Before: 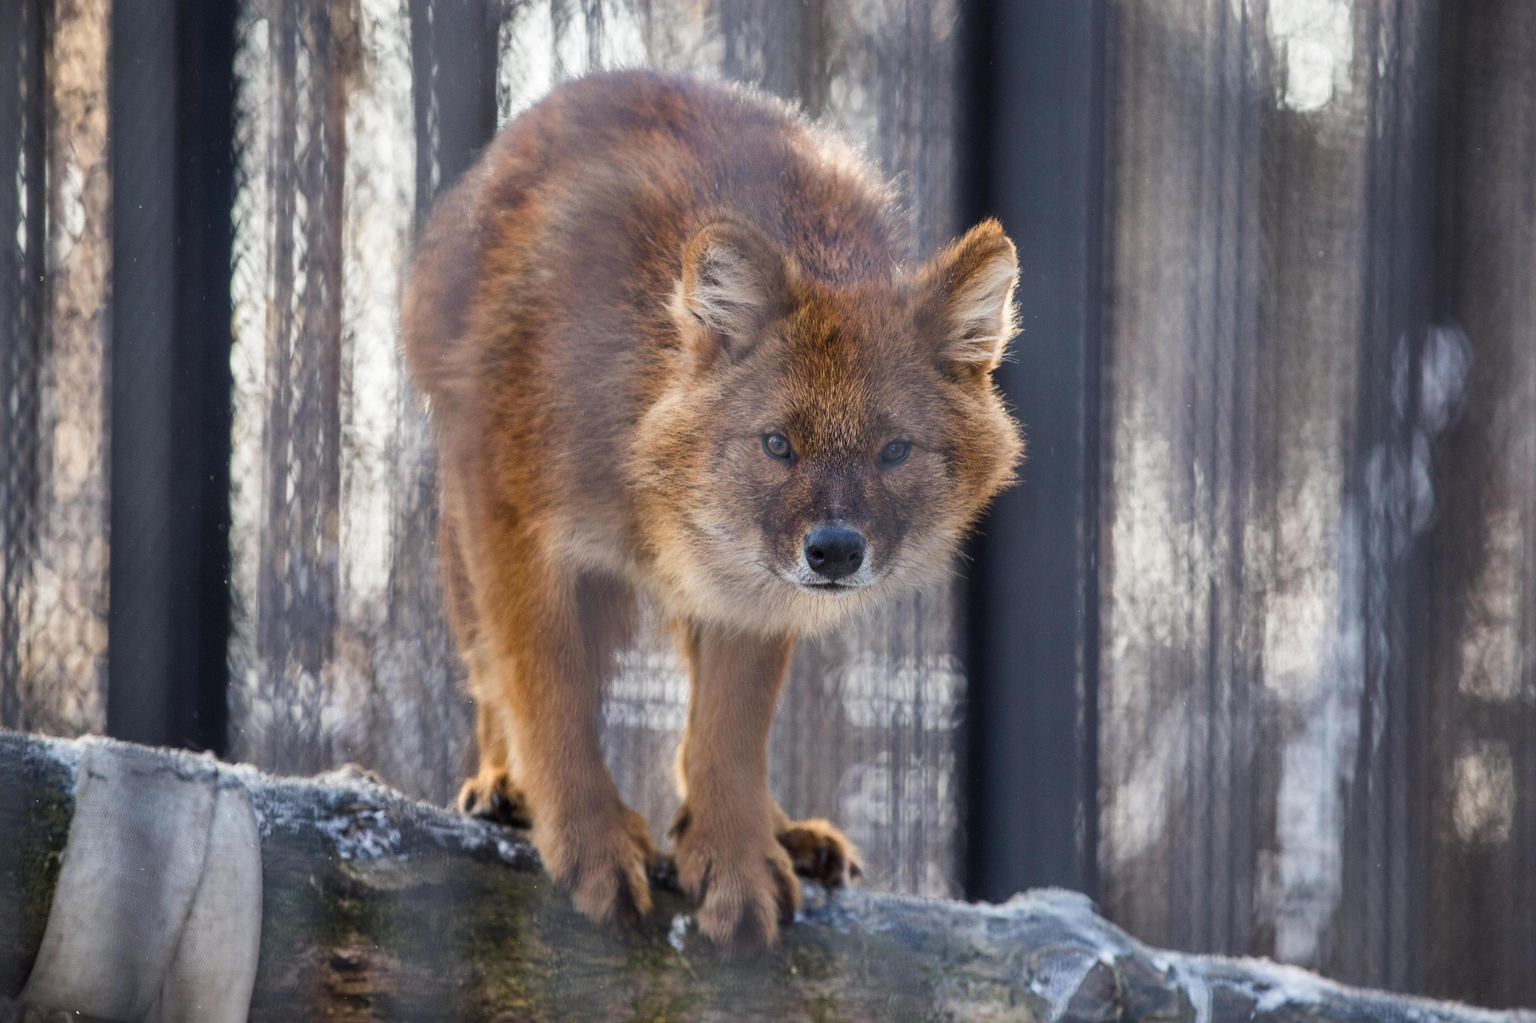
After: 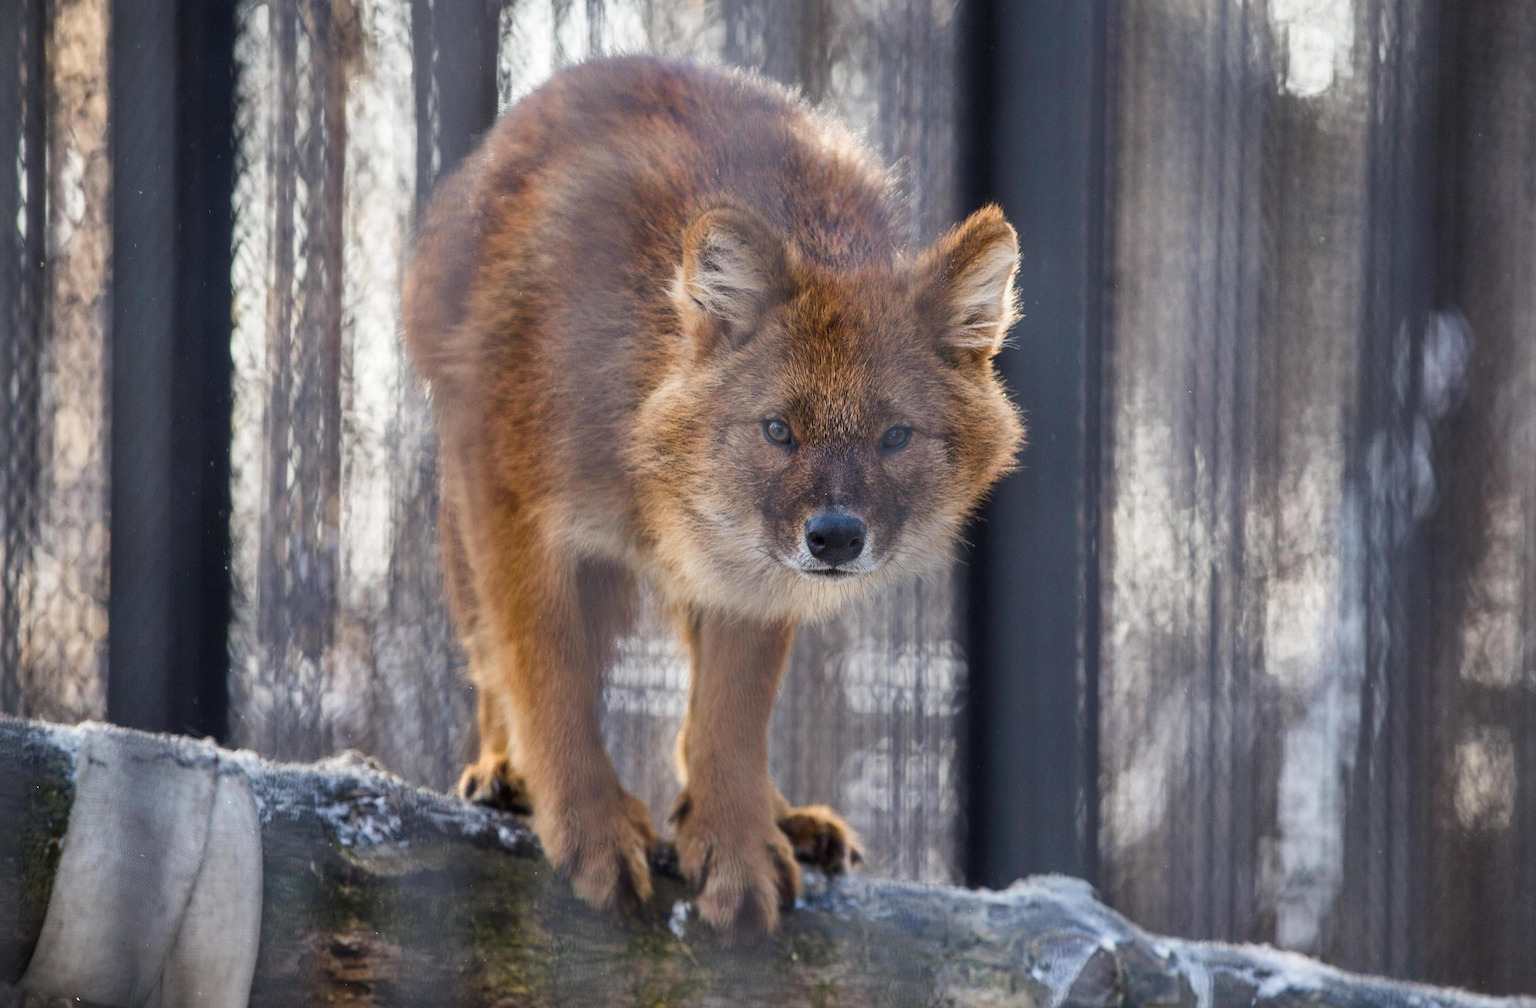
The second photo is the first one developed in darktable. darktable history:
shadows and highlights: radius 329.07, shadows 54.24, highlights -98.64, compress 94.37%, soften with gaussian
crop: top 1.475%, right 0.06%
